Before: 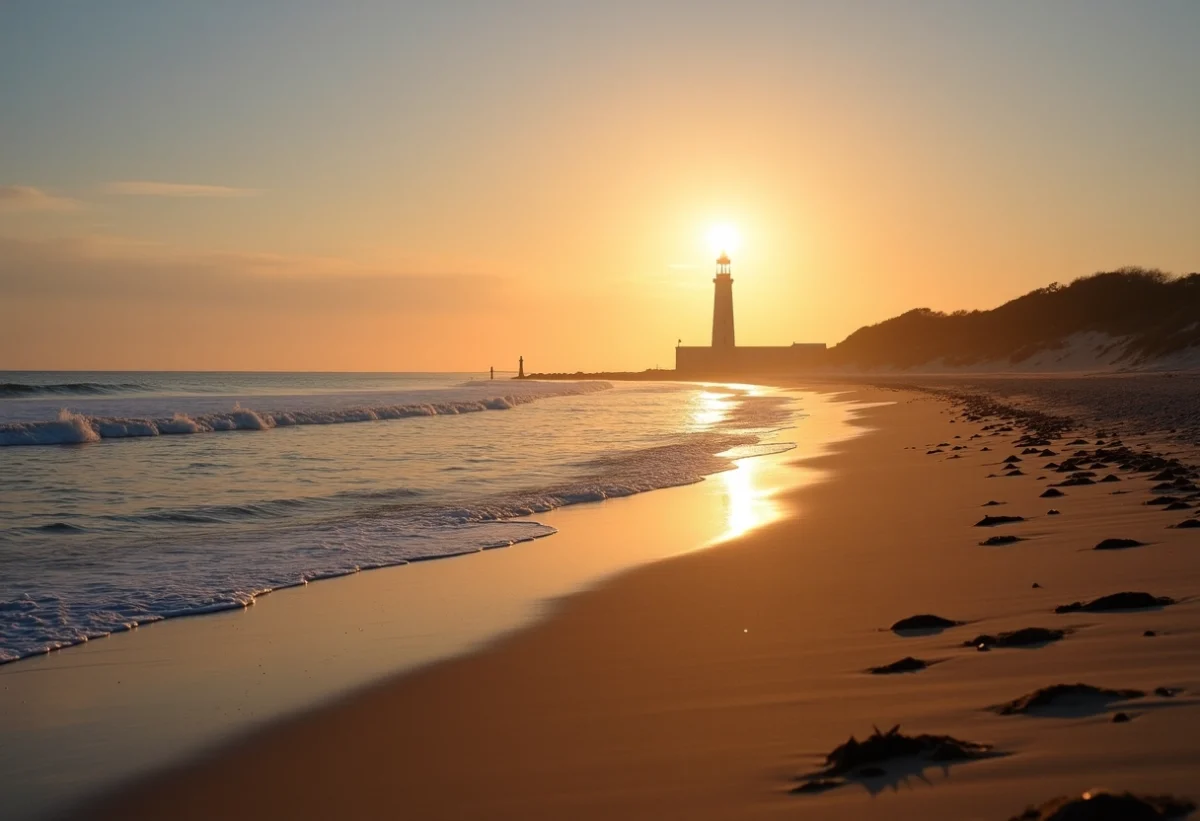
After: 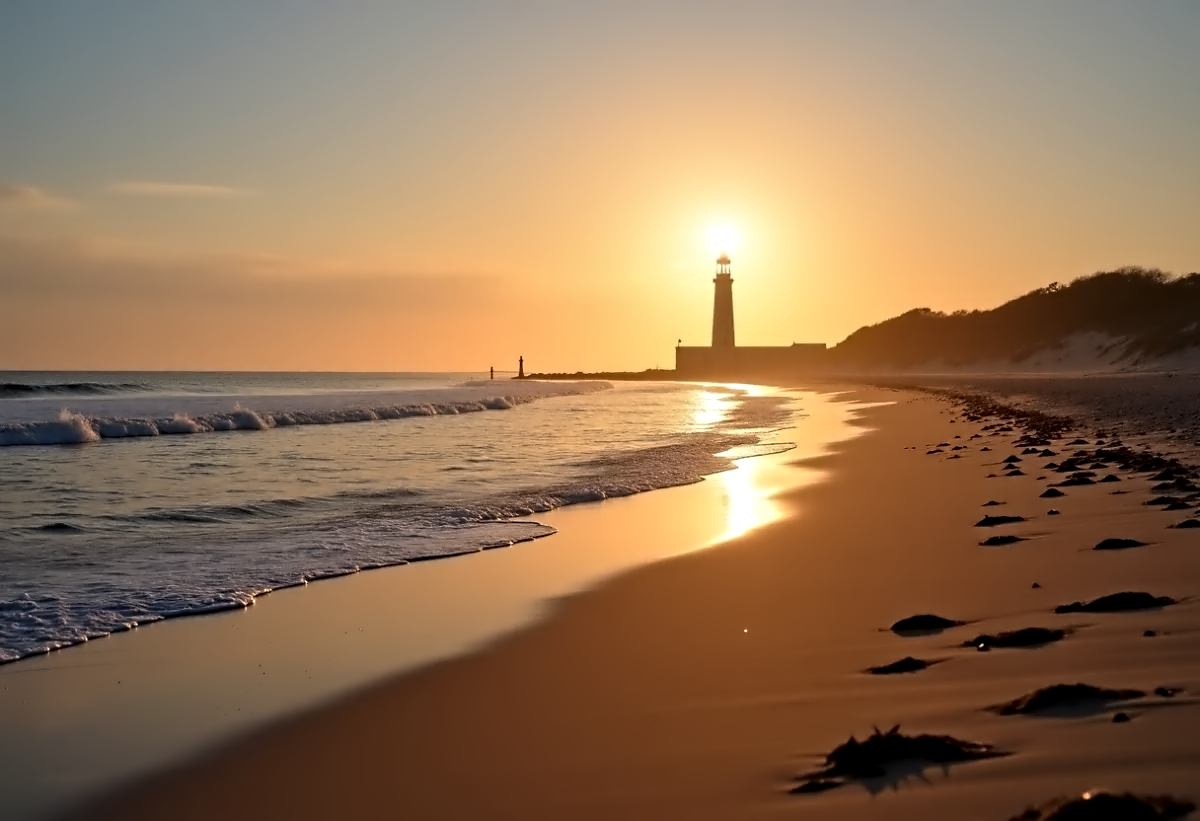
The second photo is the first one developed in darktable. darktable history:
contrast equalizer: octaves 7, y [[0.5, 0.542, 0.583, 0.625, 0.667, 0.708], [0.5 ×6], [0.5 ×6], [0, 0.033, 0.067, 0.1, 0.133, 0.167], [0, 0.05, 0.1, 0.15, 0.2, 0.25]]
